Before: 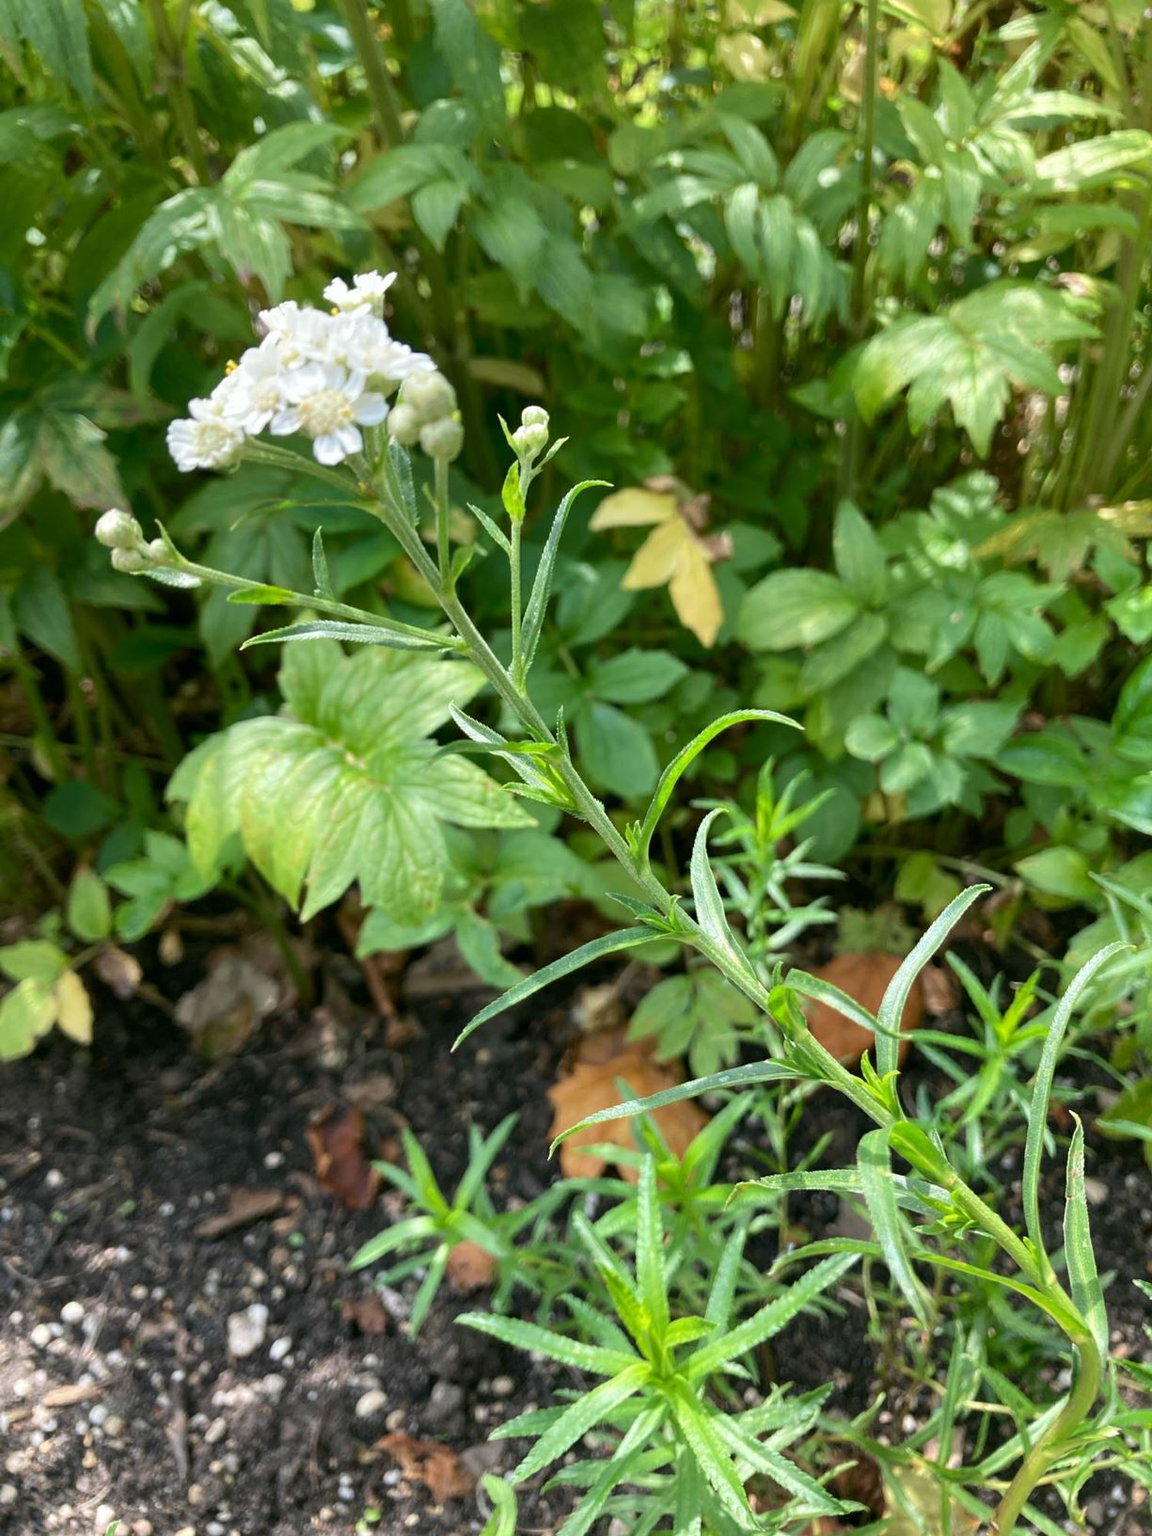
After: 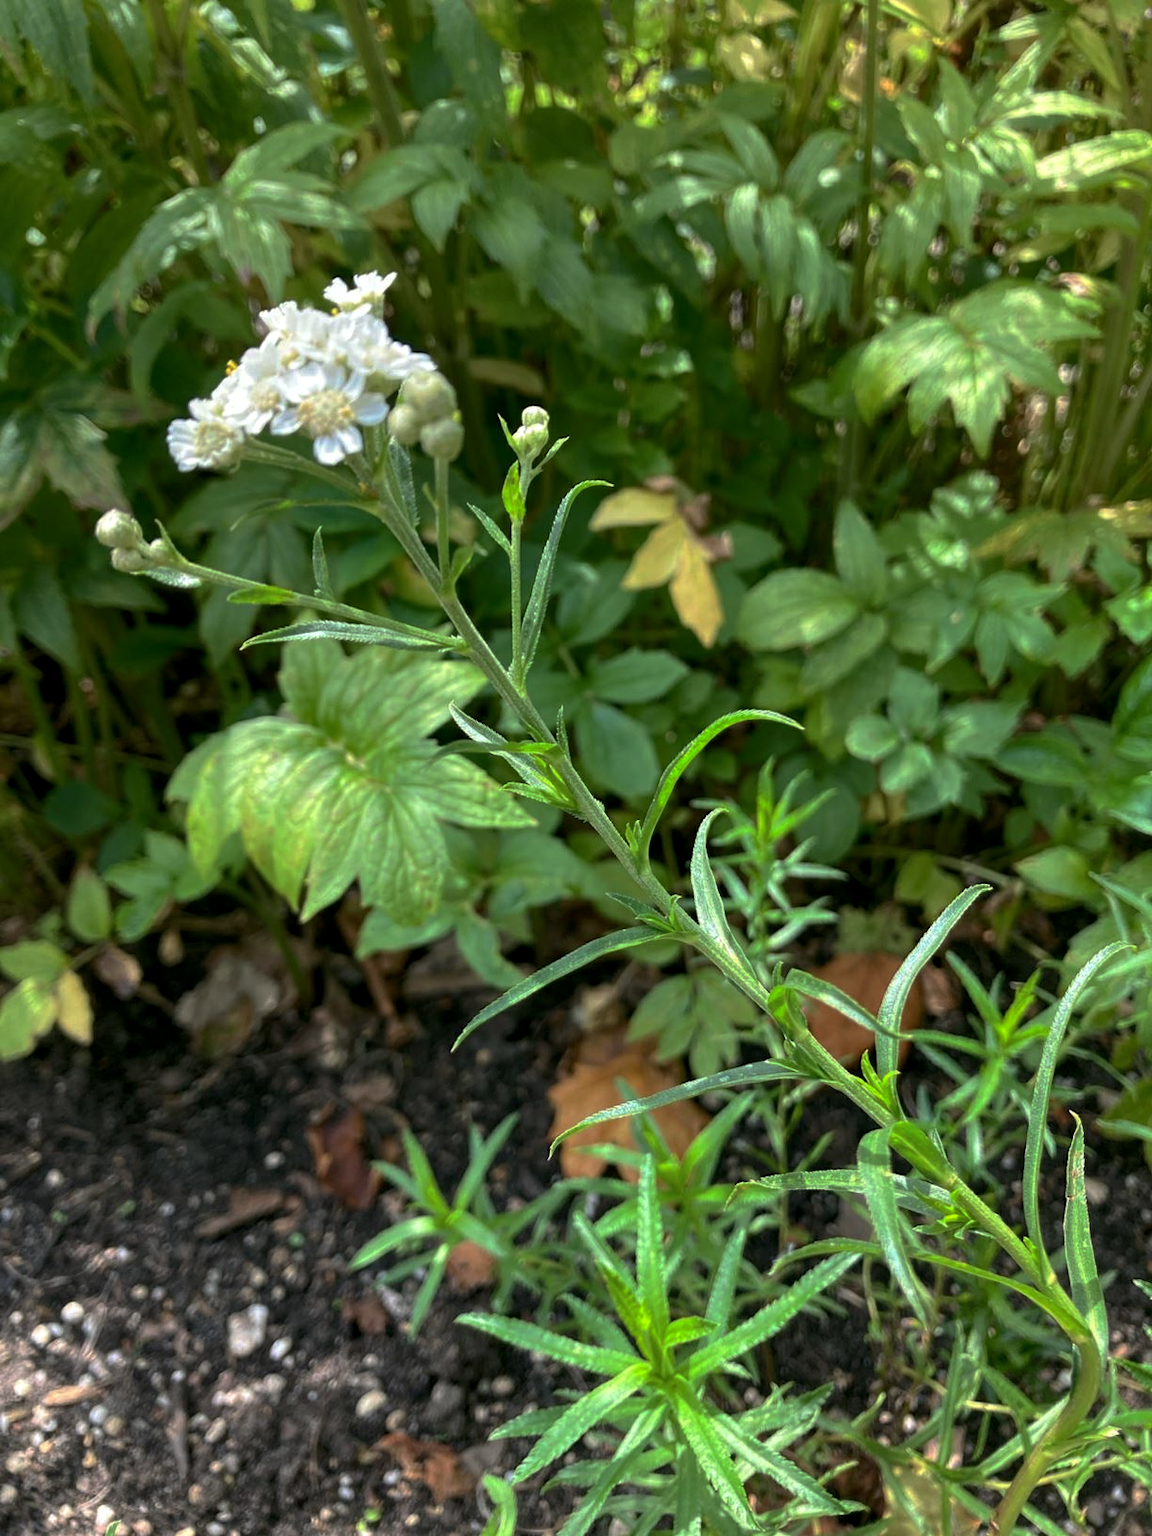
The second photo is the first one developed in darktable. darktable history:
base curve: curves: ch0 [(0, 0) (0.595, 0.418) (1, 1)], preserve colors none
local contrast: highlights 100%, shadows 100%, detail 120%, midtone range 0.2
